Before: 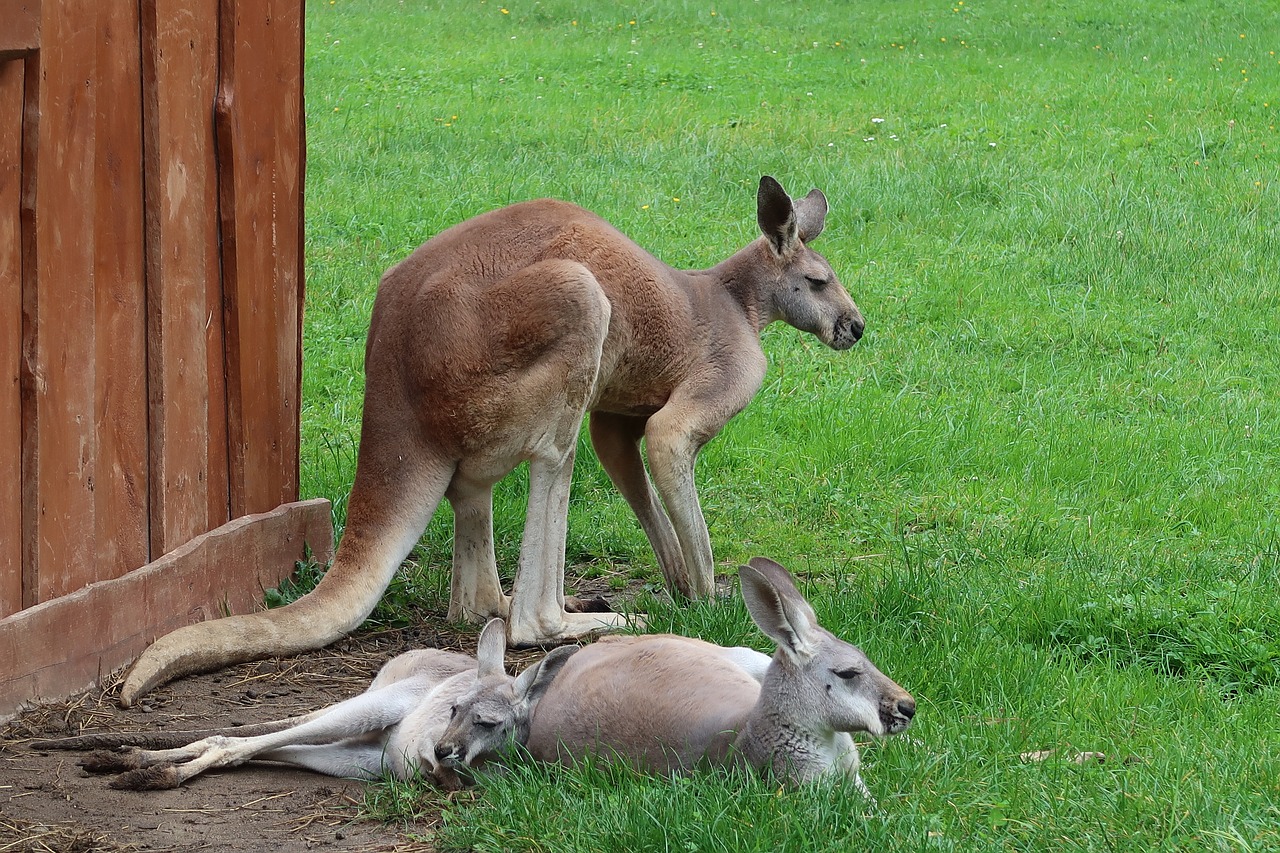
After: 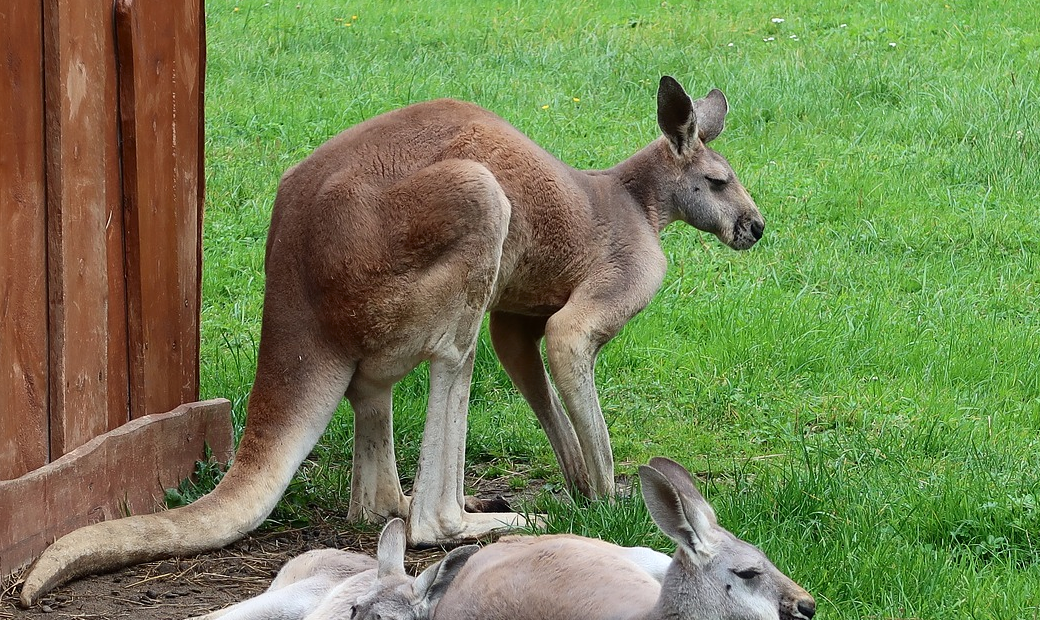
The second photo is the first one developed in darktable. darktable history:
crop: left 7.836%, top 11.811%, right 10.376%, bottom 15.405%
contrast brightness saturation: contrast 0.139
